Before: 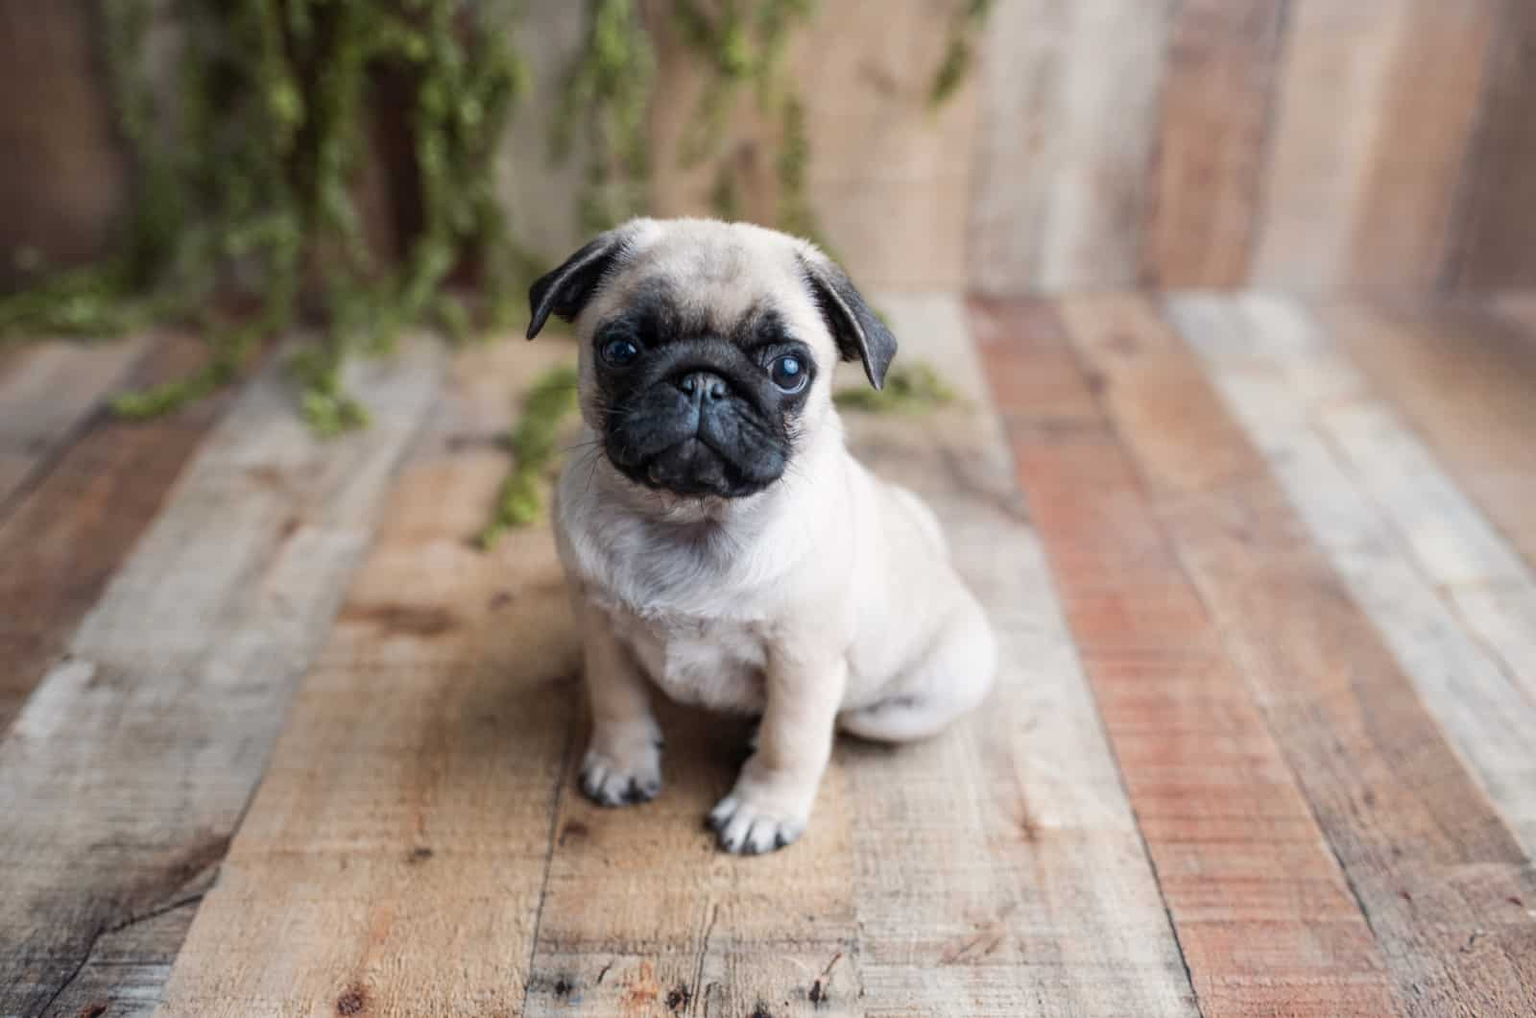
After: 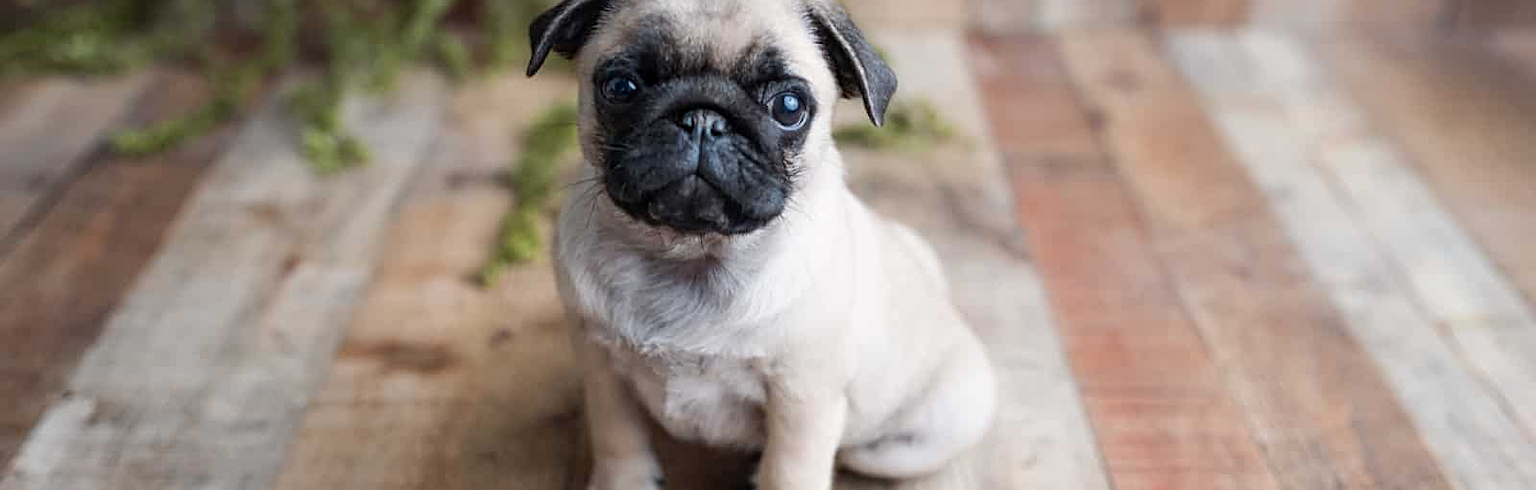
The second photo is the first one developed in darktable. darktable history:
sharpen: on, module defaults
crop and rotate: top 25.901%, bottom 25.847%
